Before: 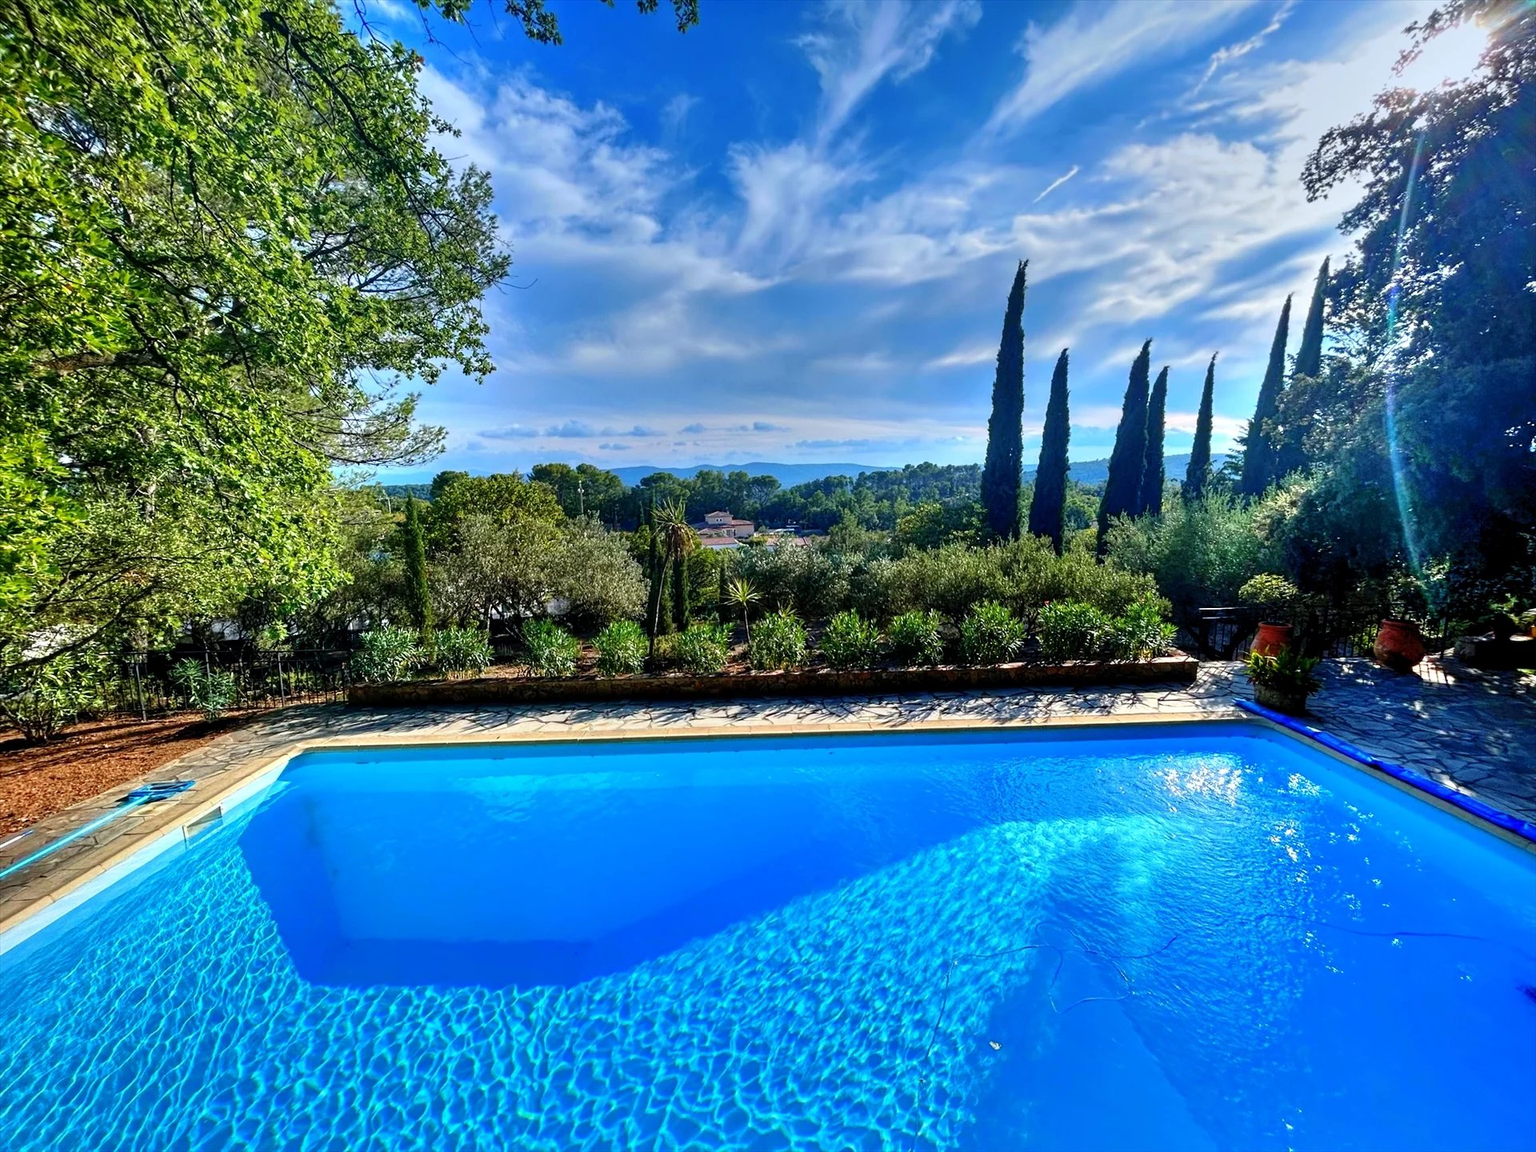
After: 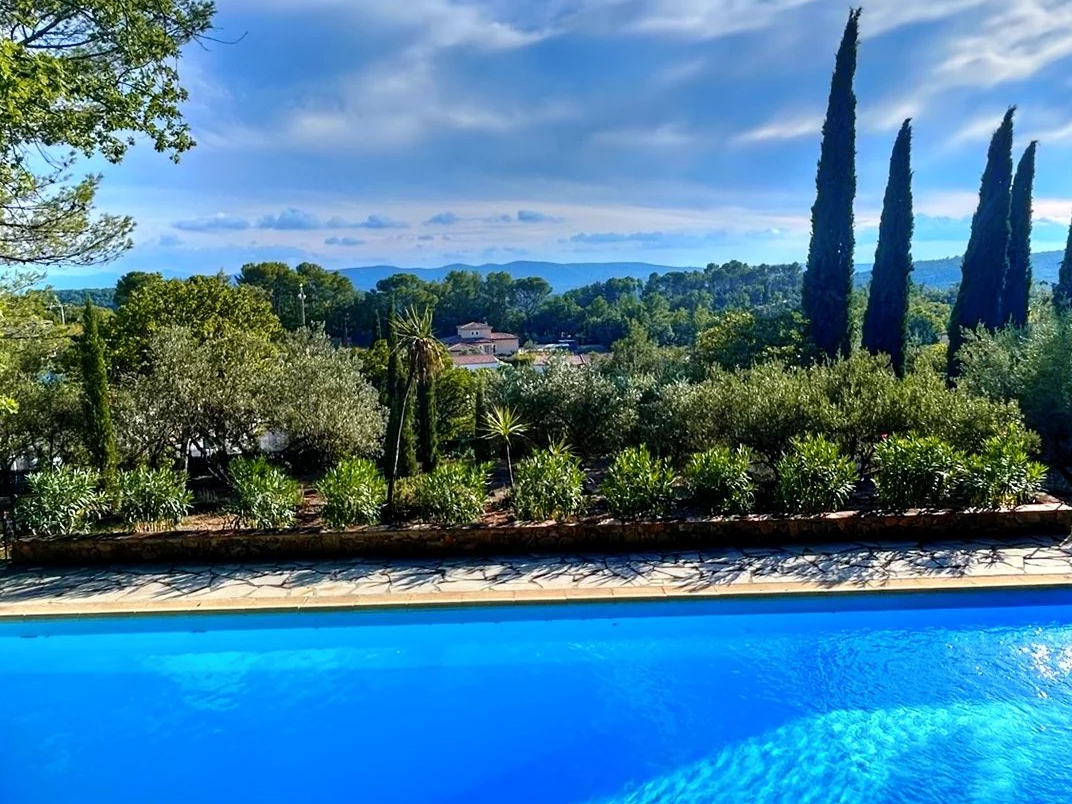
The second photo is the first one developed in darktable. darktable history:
crop and rotate: left 22.13%, top 22.054%, right 22.026%, bottom 22.102%
color zones: curves: ch2 [(0, 0.5) (0.143, 0.5) (0.286, 0.489) (0.415, 0.421) (0.571, 0.5) (0.714, 0.5) (0.857, 0.5) (1, 0.5)]
